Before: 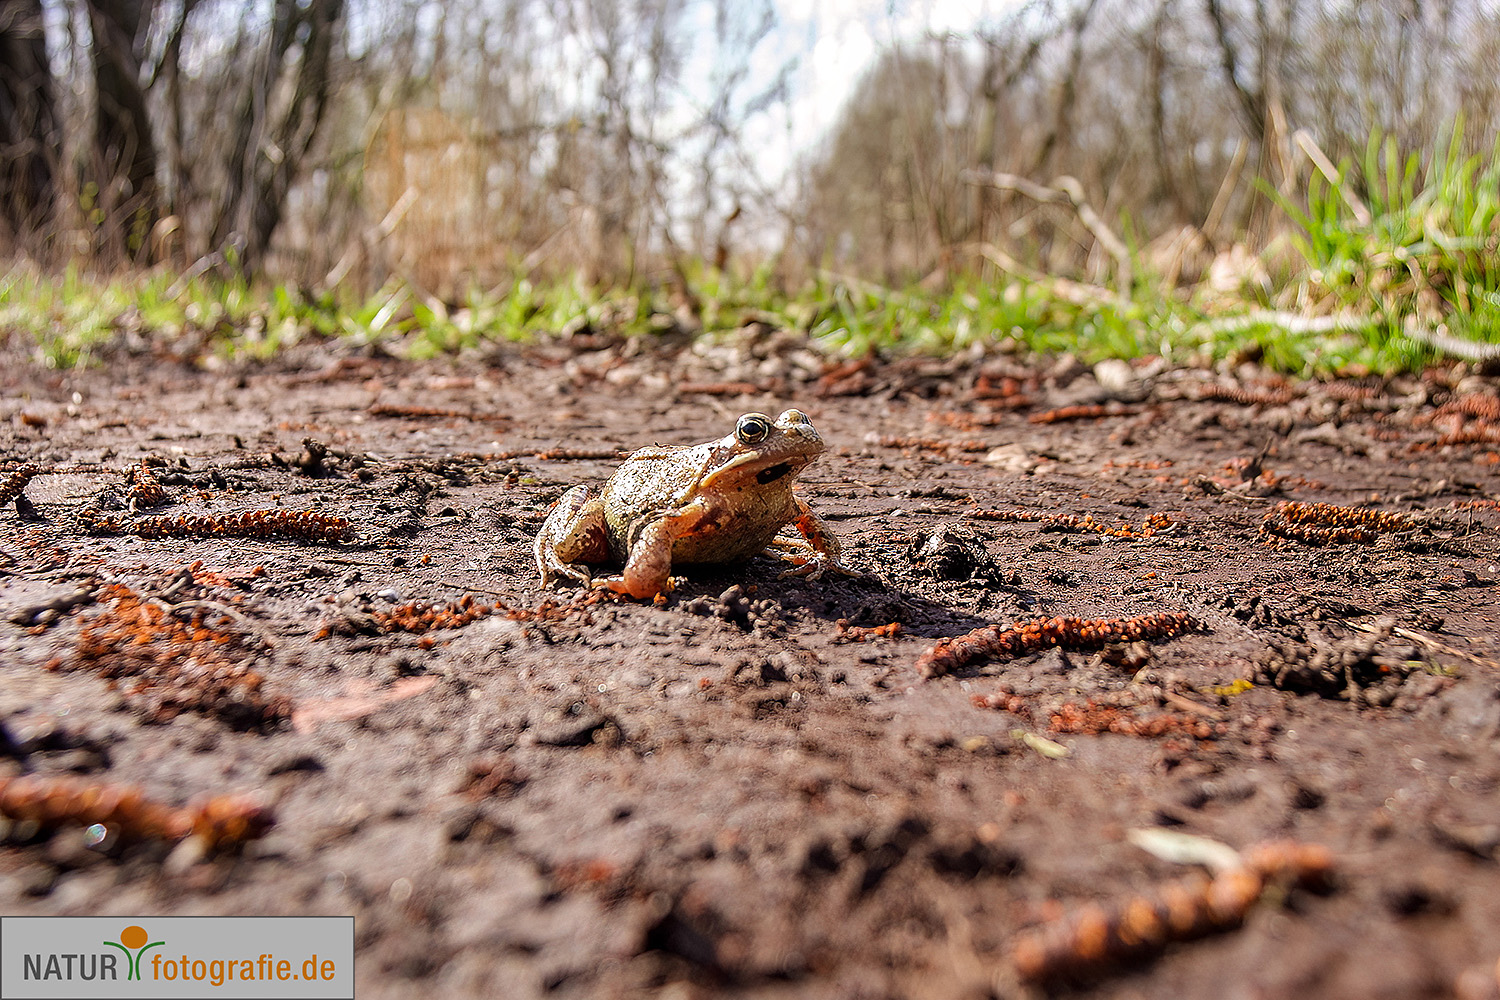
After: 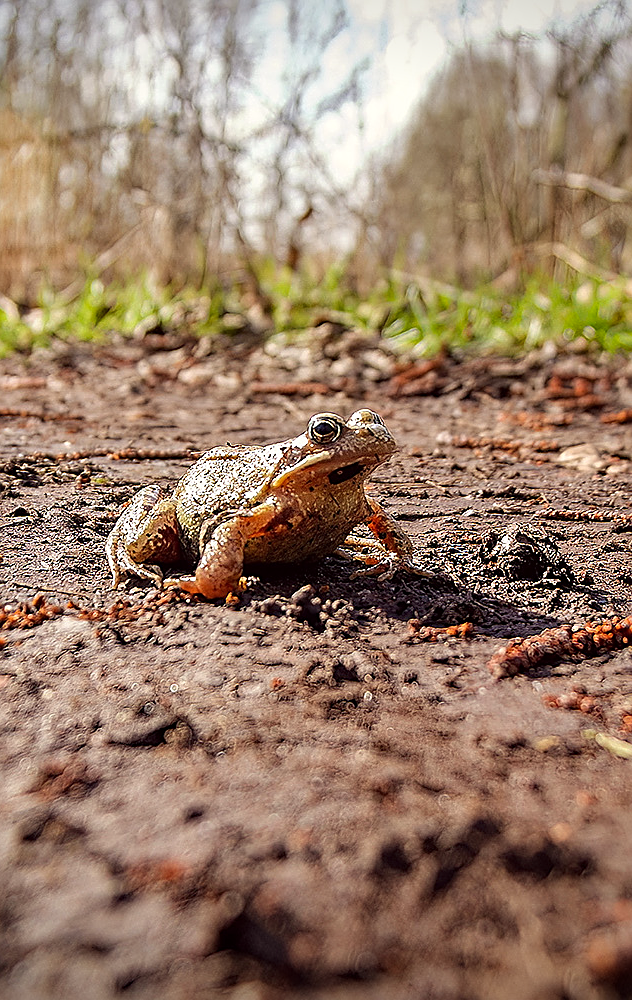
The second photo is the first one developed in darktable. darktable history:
color correction: highlights a* -0.95, highlights b* 4.5, shadows a* 3.55
sharpen: on, module defaults
vignetting: fall-off start 97.23%, saturation -0.024, center (-0.033, -0.042), width/height ratio 1.179, unbound false
color contrast: green-magenta contrast 0.96
crop: left 28.583%, right 29.231%
